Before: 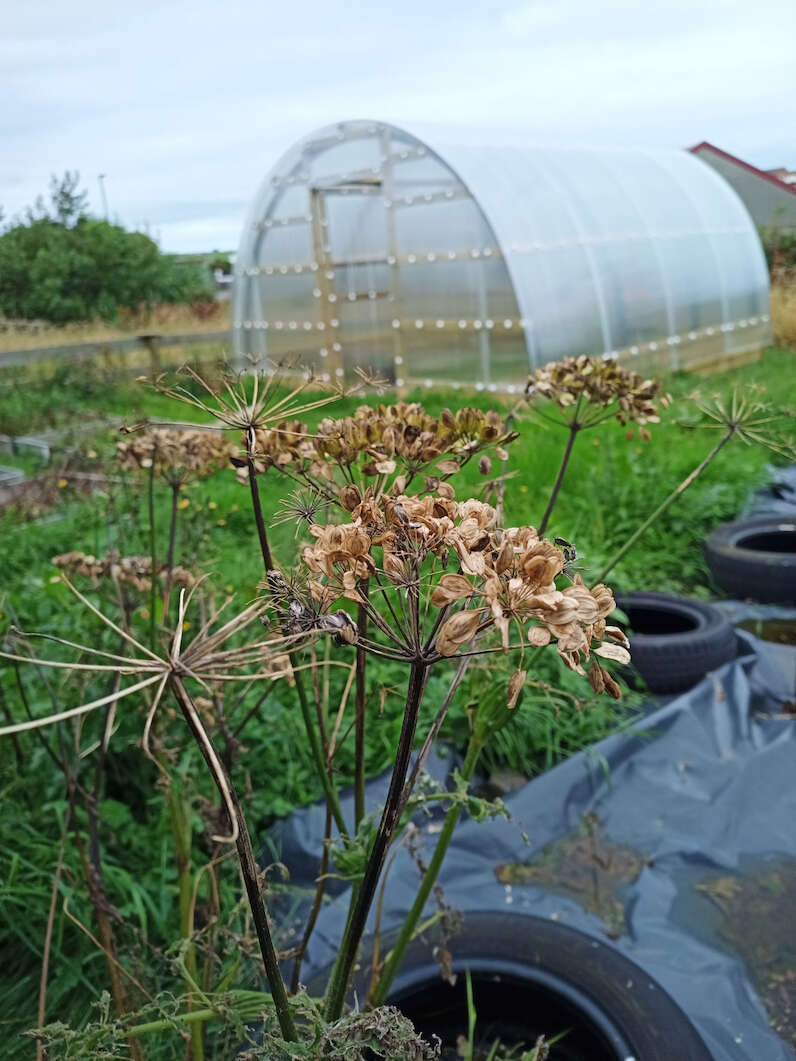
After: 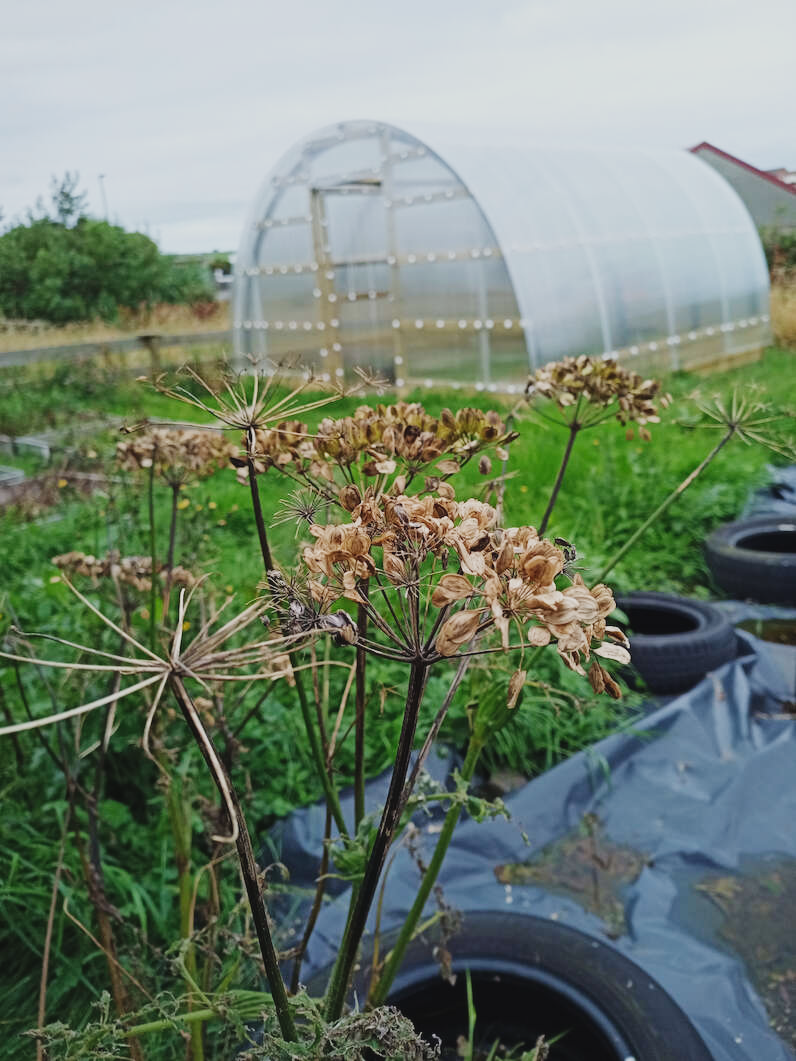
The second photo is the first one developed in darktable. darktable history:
color balance: lift [1.01, 1, 1, 1], gamma [1.097, 1, 1, 1], gain [0.85, 1, 1, 1]
filmic rgb: black relative exposure -16 EV, white relative exposure 5.31 EV, hardness 5.9, contrast 1.25, preserve chrominance no, color science v5 (2021)
